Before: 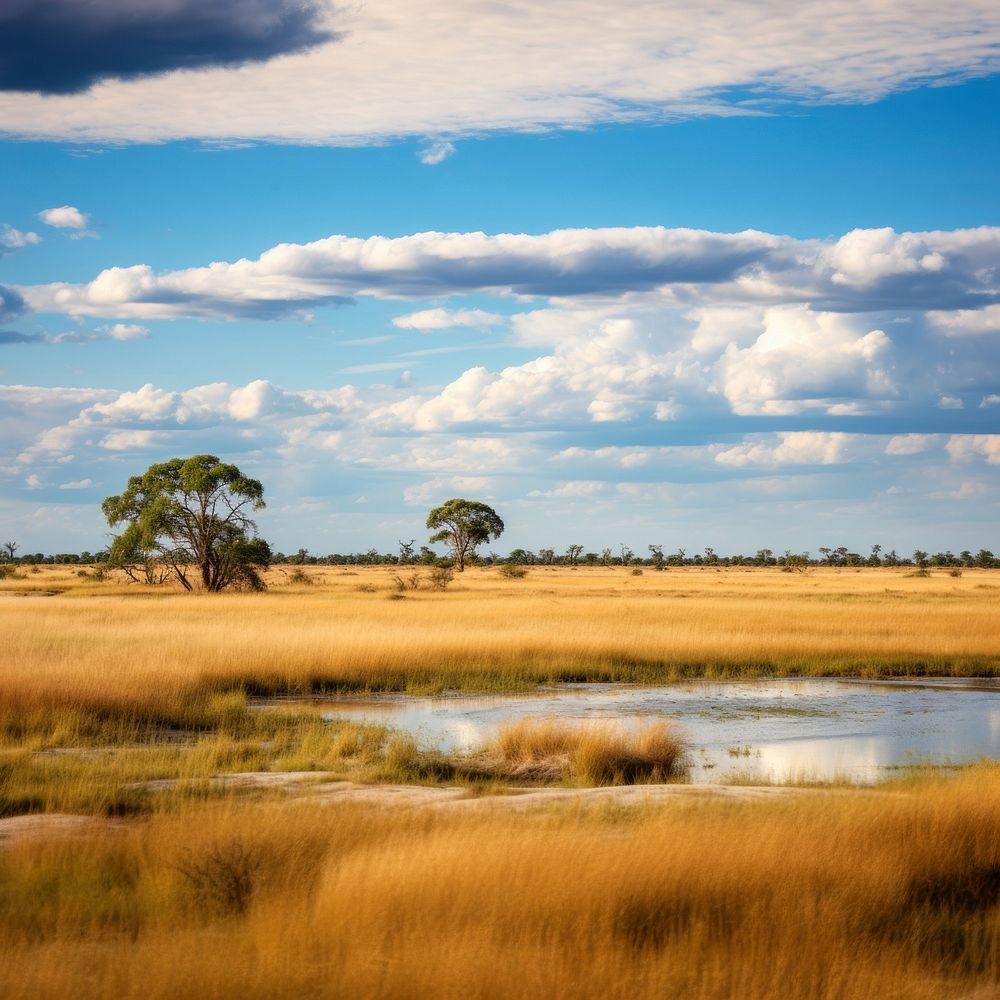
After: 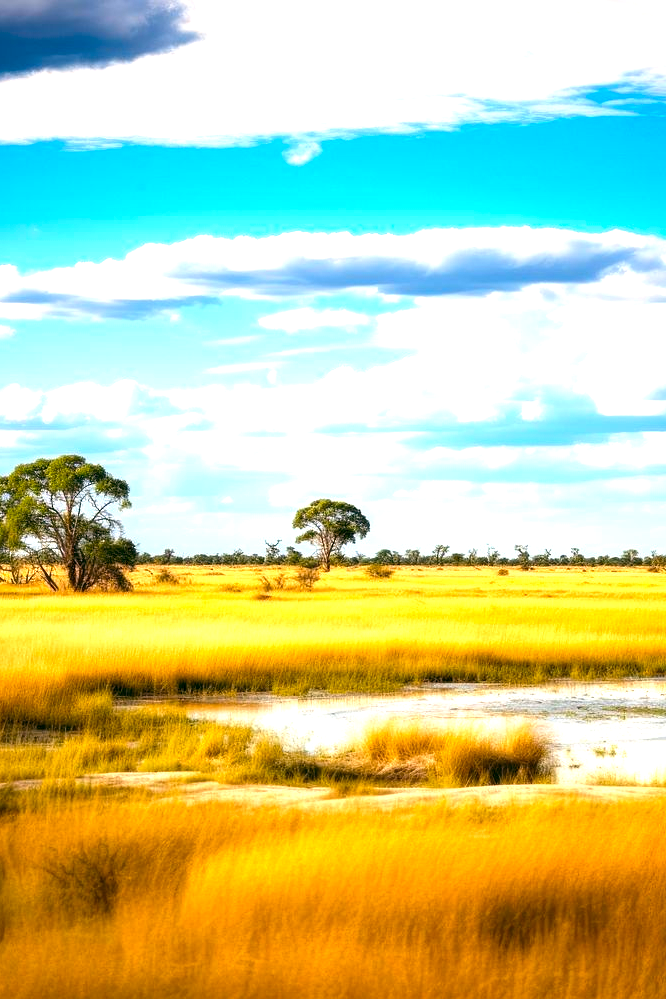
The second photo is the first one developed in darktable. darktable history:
crop and rotate: left 13.416%, right 19.957%
exposure: black level correction 0, exposure 0.697 EV, compensate exposure bias true, compensate highlight preservation false
color balance rgb: global offset › luminance -0.31%, global offset › chroma 0.114%, global offset › hue 164.23°, linear chroma grading › global chroma 14.366%, perceptual saturation grading › global saturation 0.263%, perceptual brilliance grading › highlights 11.599%, global vibrance 20%
